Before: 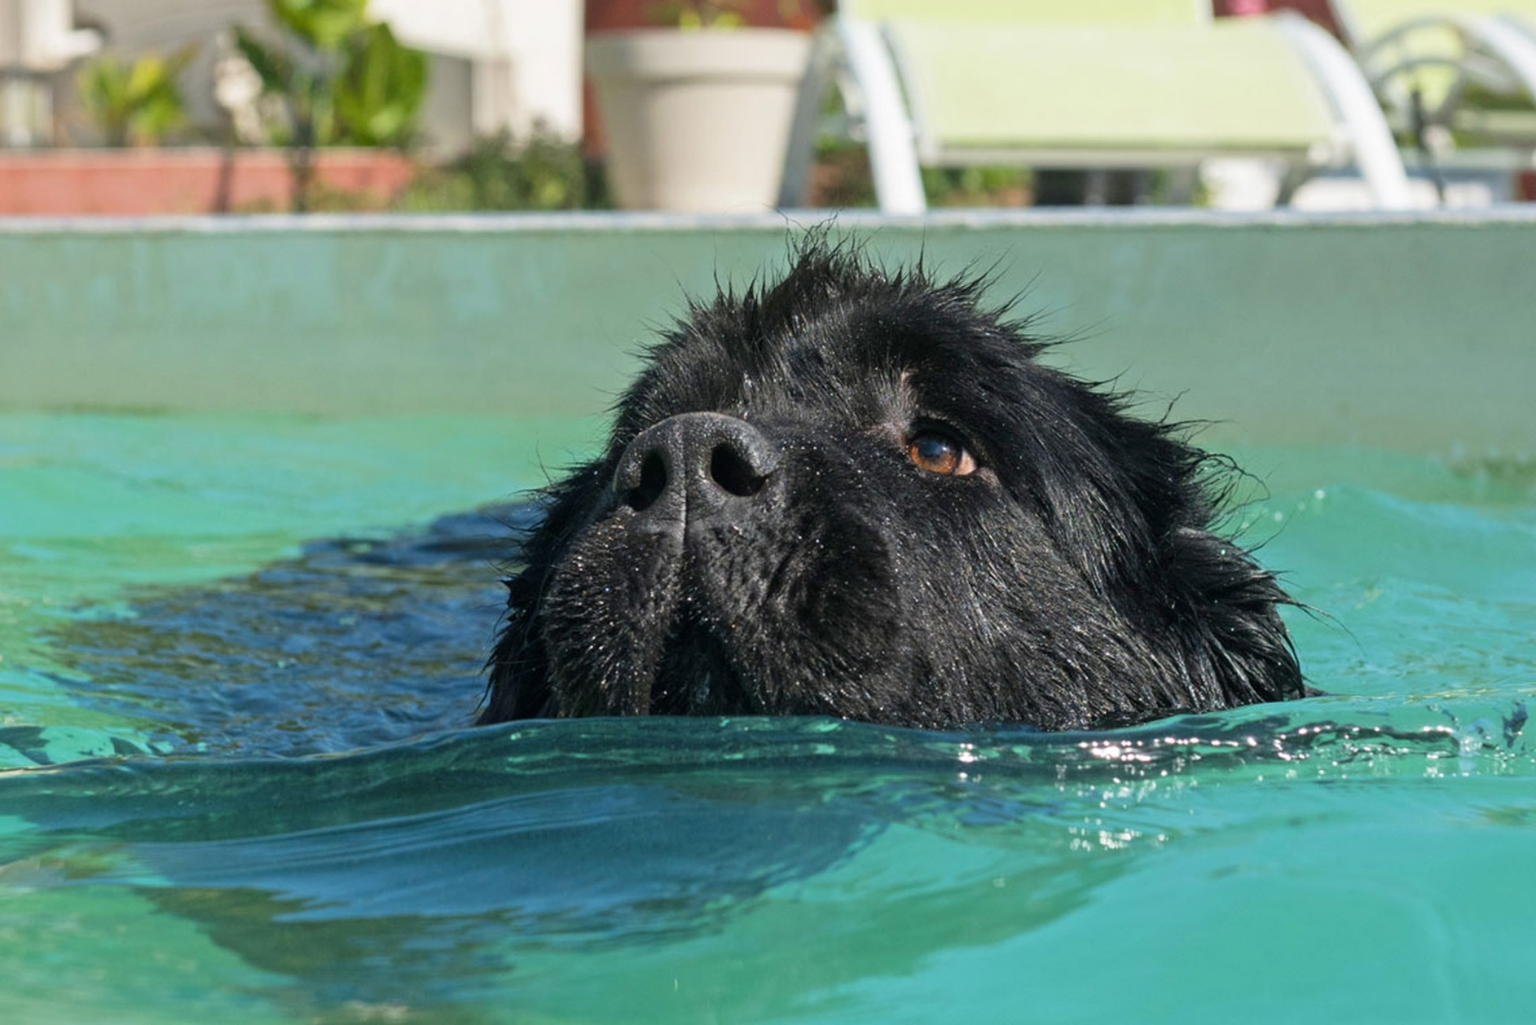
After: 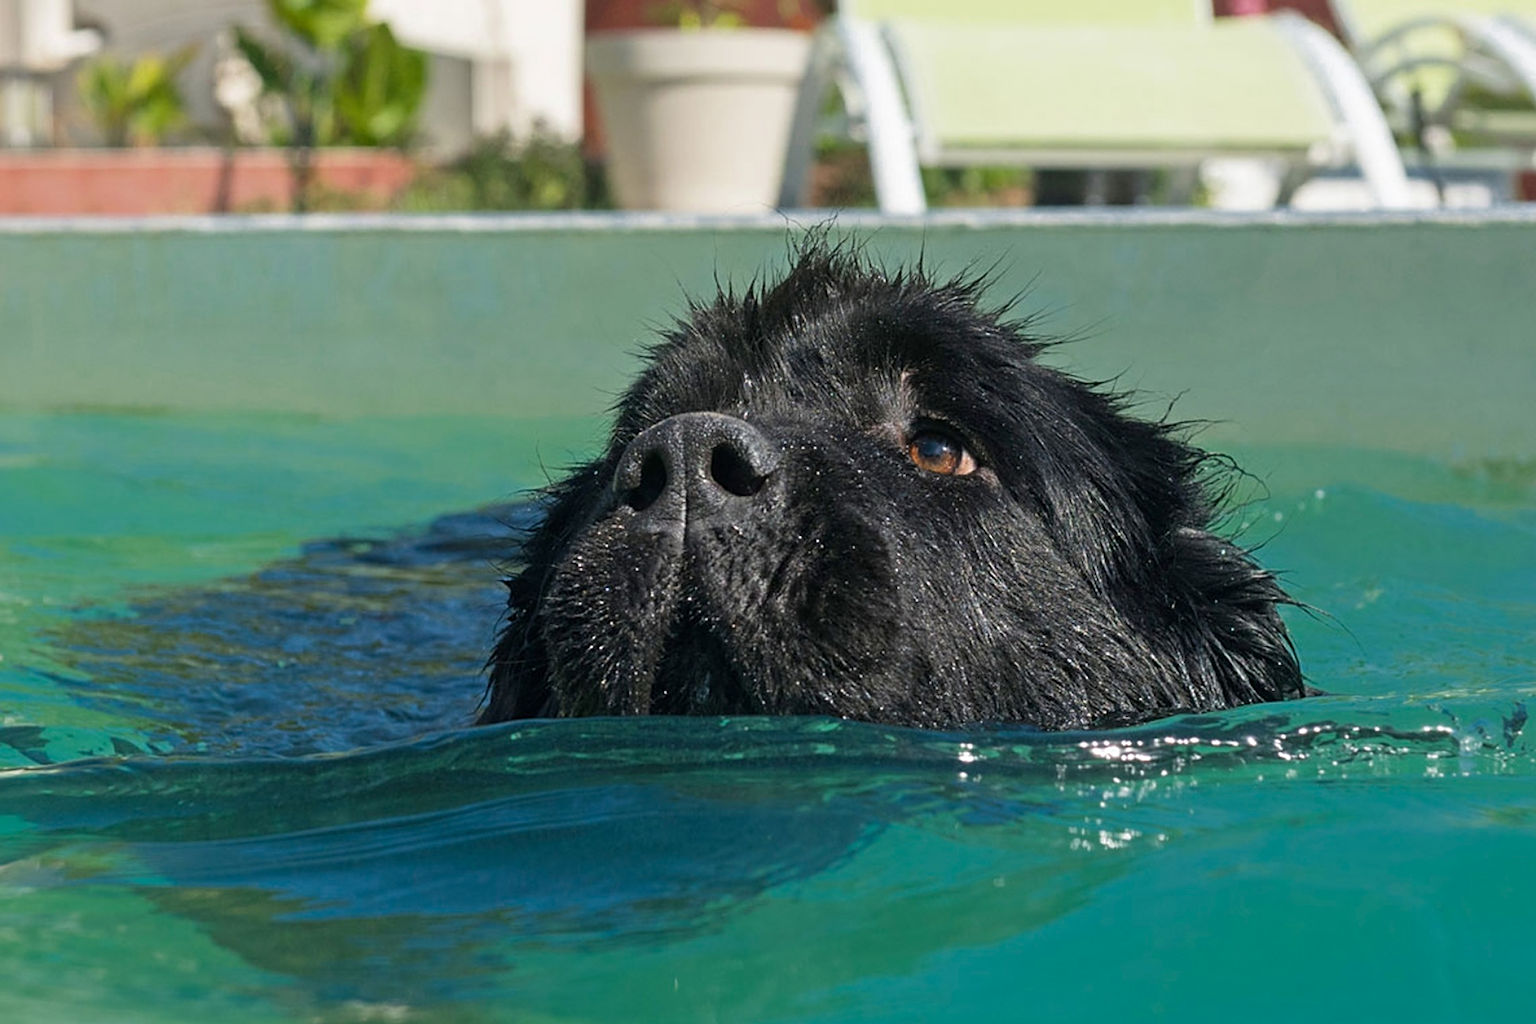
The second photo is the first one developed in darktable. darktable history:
sharpen: on, module defaults
color zones: curves: ch0 [(0.25, 0.5) (0.636, 0.25) (0.75, 0.5)], mix 26.32%
